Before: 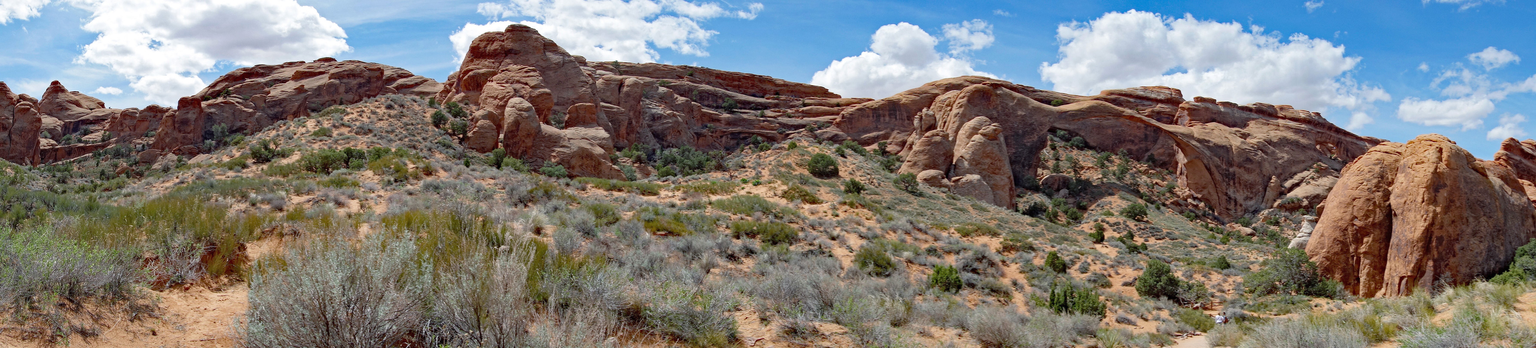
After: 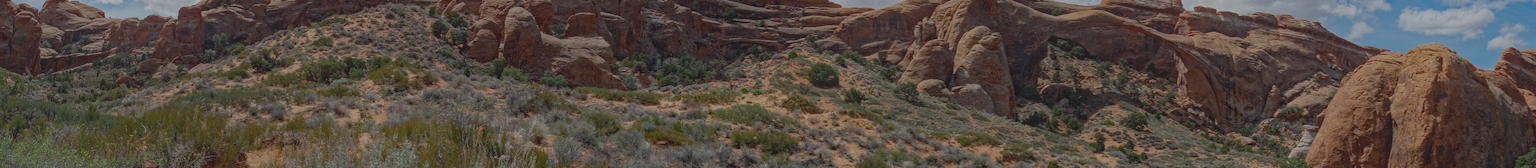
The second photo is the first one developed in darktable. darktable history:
exposure: black level correction -0.017, exposure -1.082 EV, compensate highlight preservation false
crop and rotate: top 26.115%, bottom 25.387%
local contrast: highlights 71%, shadows 8%, midtone range 0.192
haze removal: adaptive false
